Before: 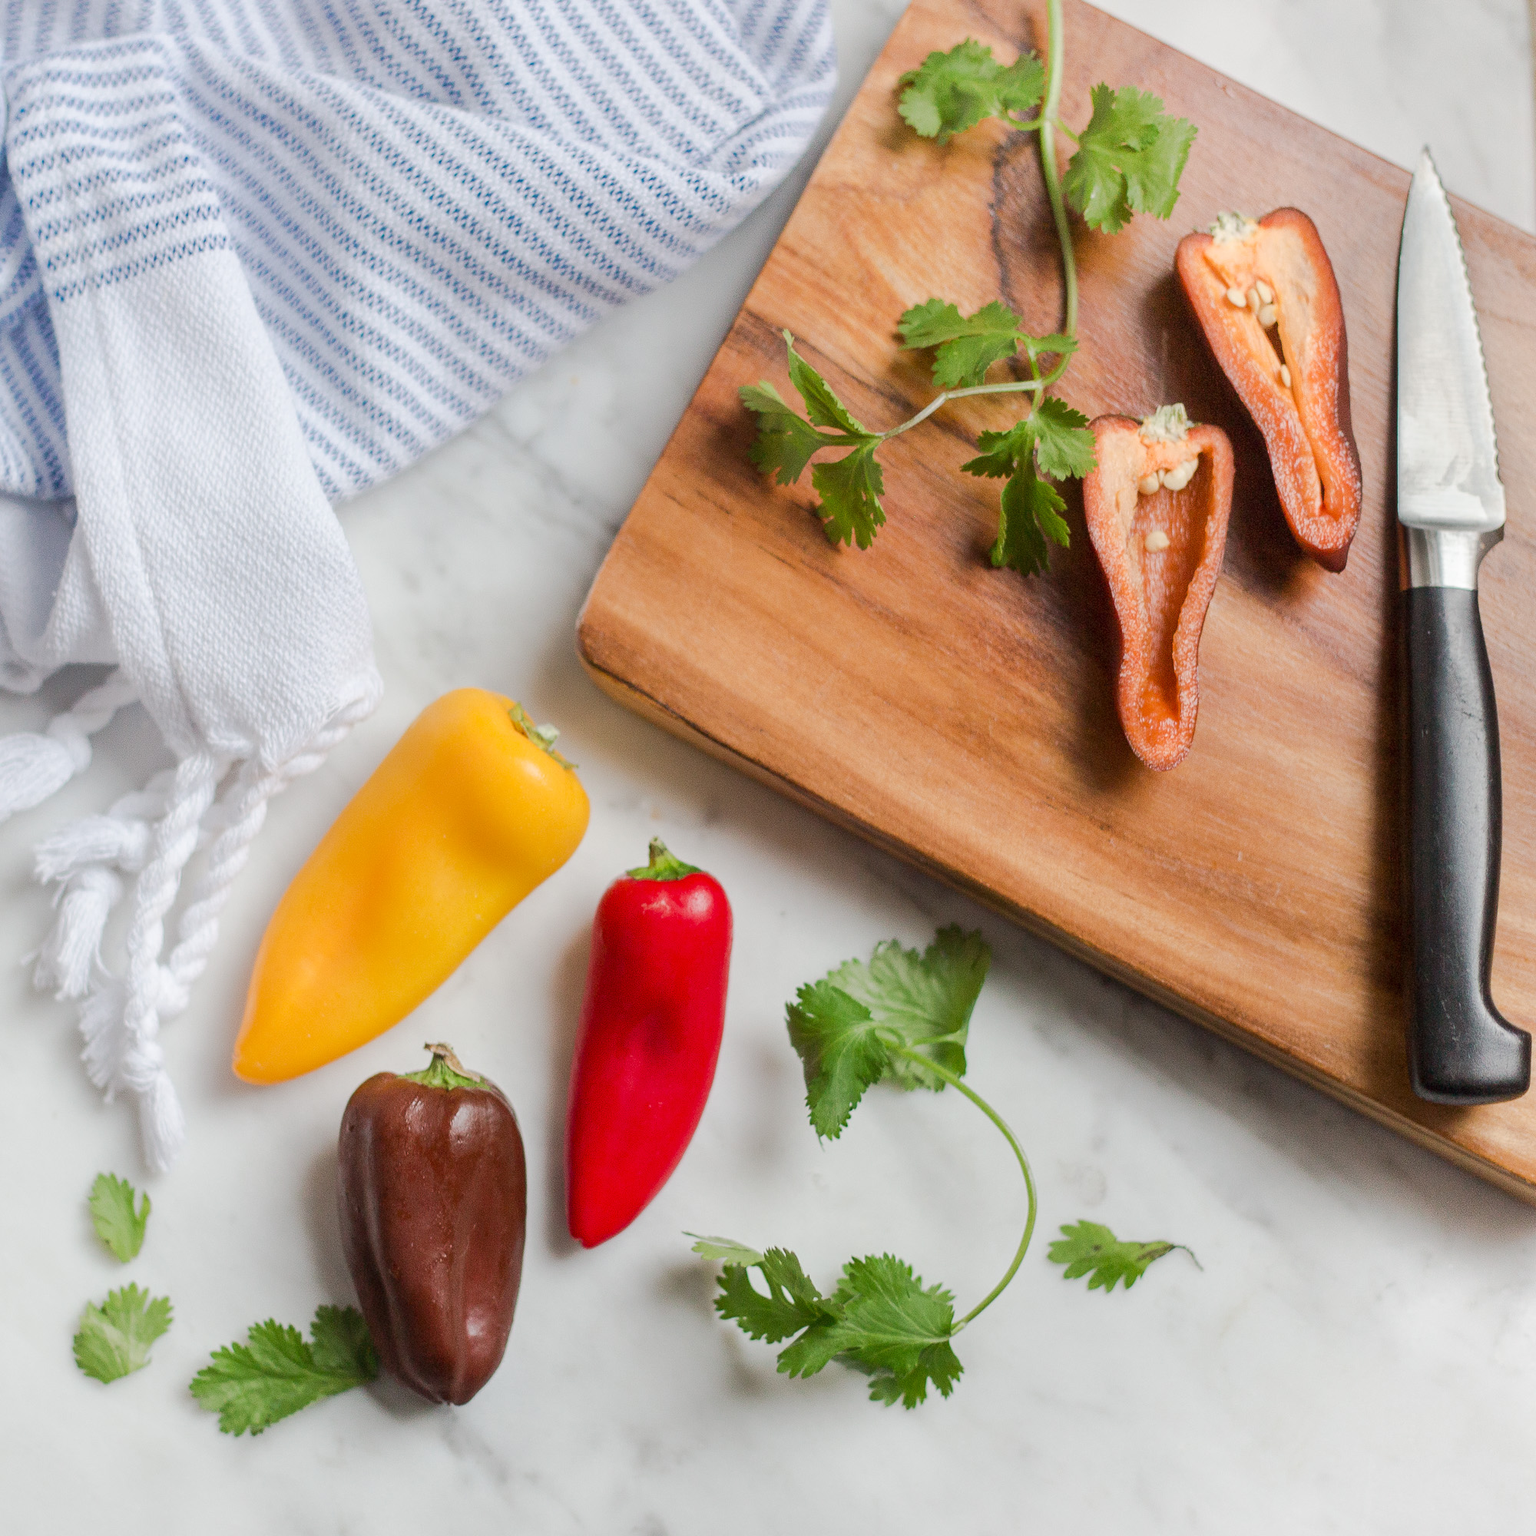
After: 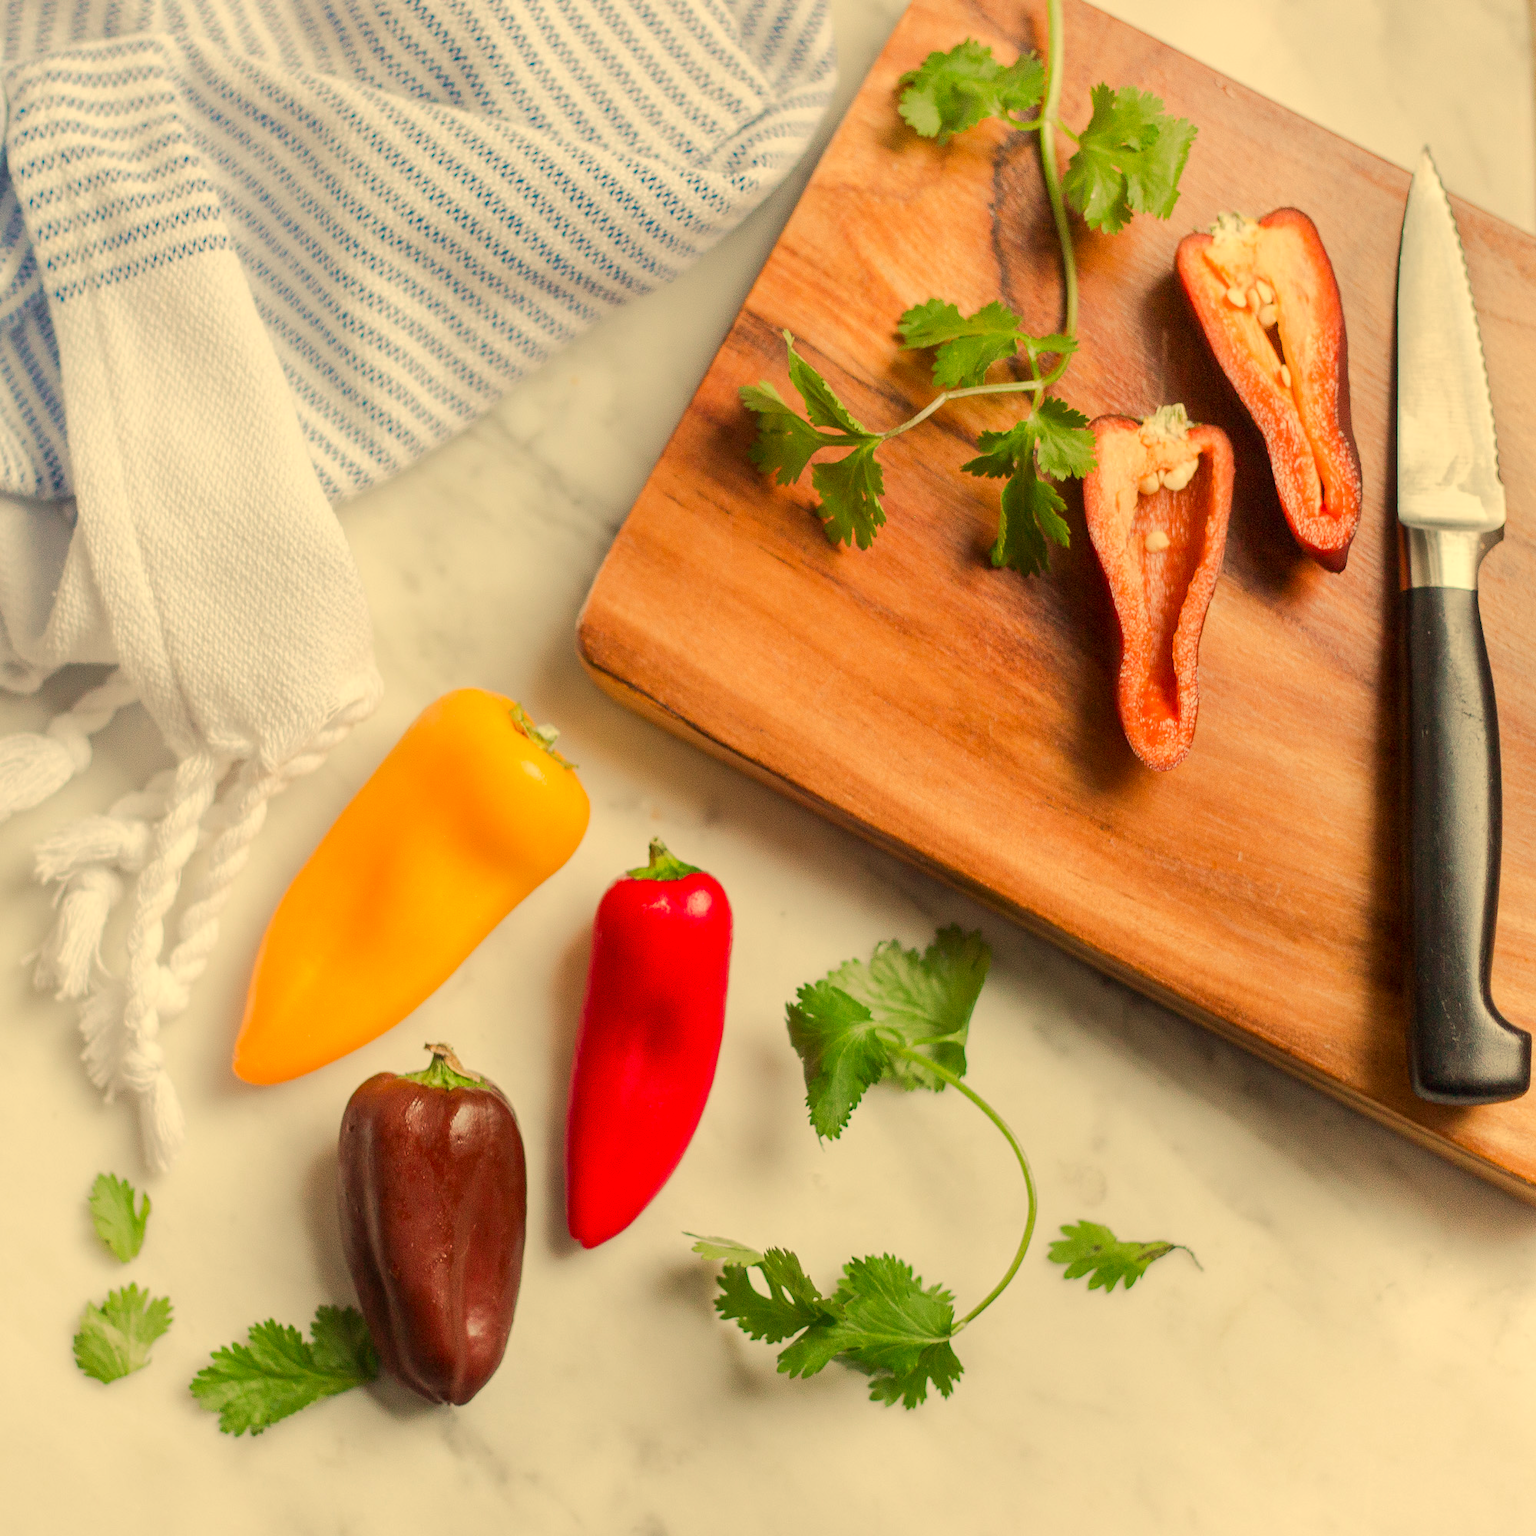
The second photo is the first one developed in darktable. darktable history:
color correction: highlights a* 3.22, highlights b* 1.93, saturation 1.19
white balance: red 1.08, blue 0.791
